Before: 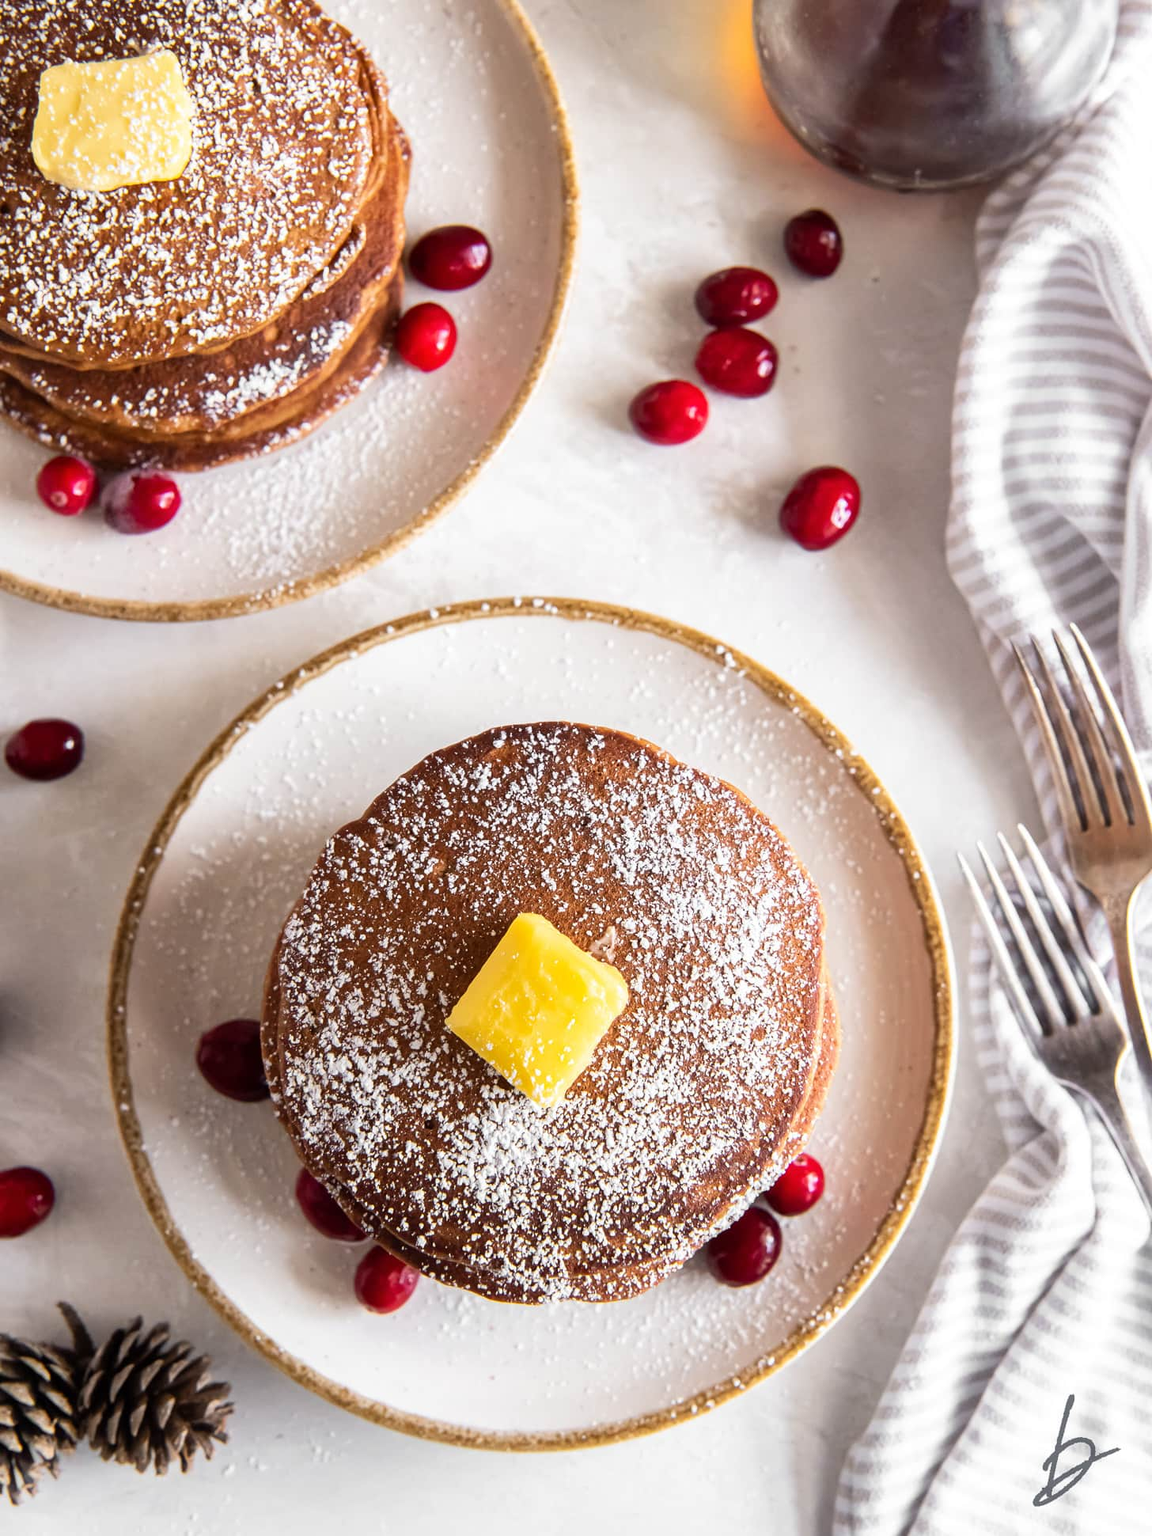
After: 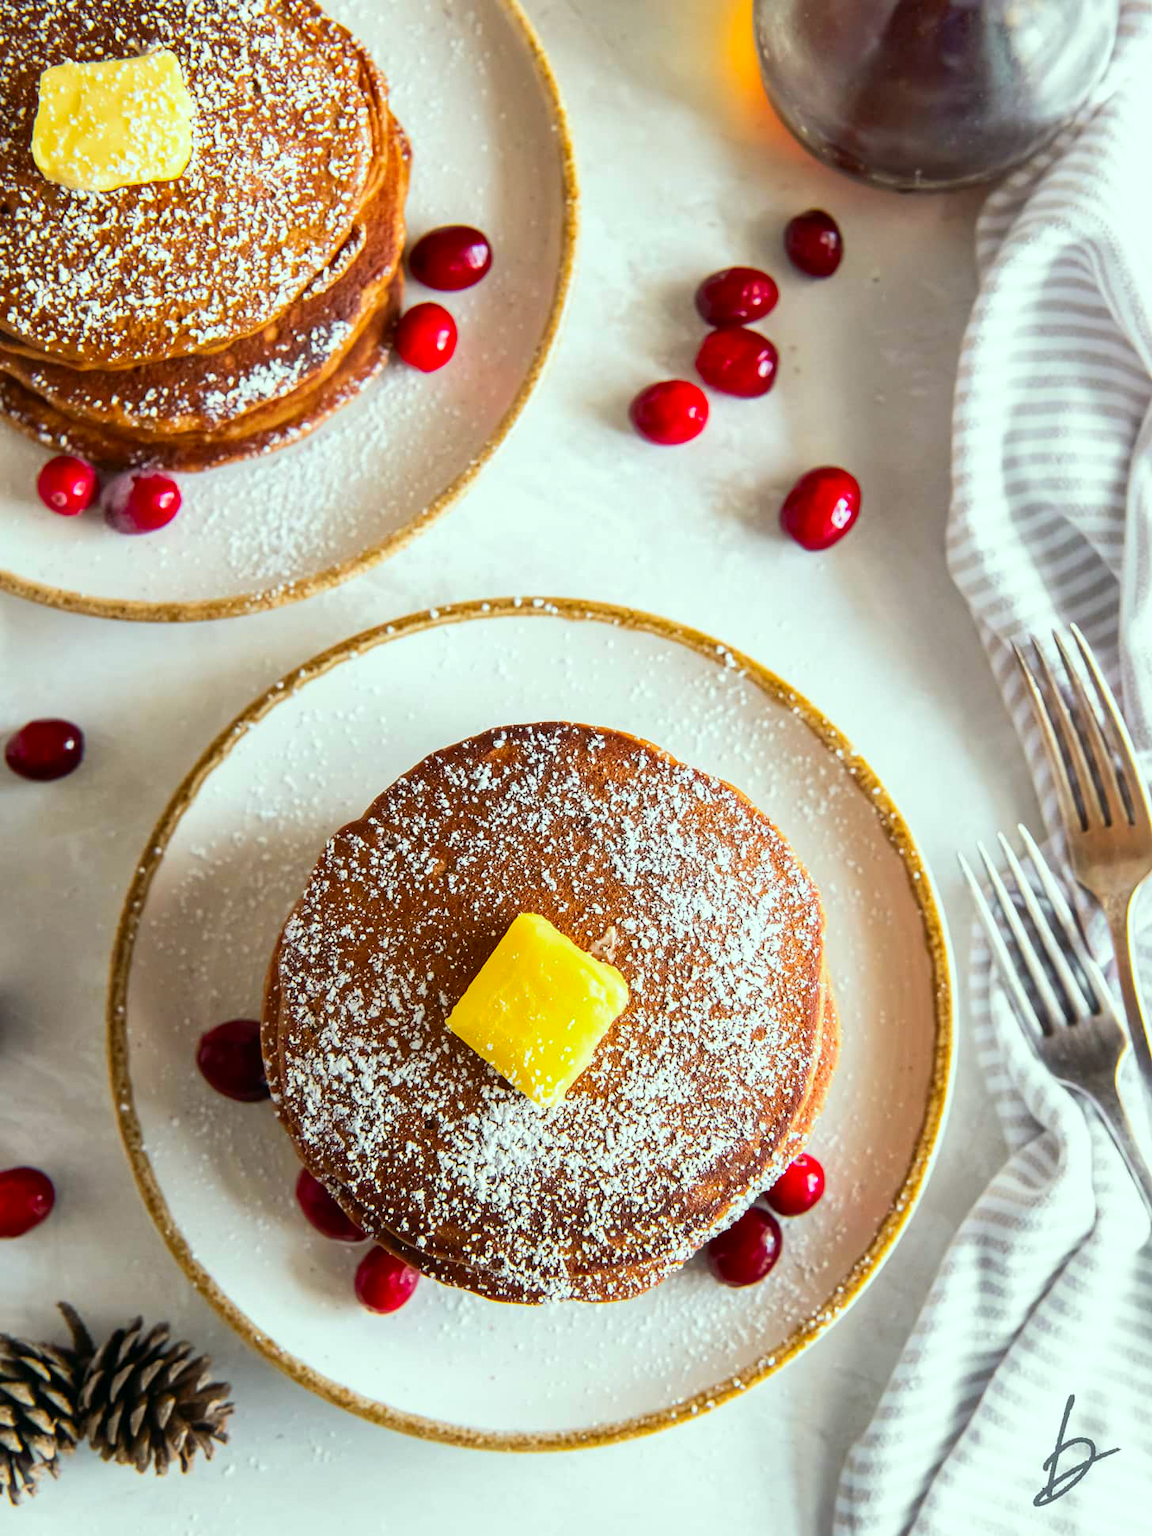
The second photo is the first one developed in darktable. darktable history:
color correction: highlights a* -7.38, highlights b* 1.18, shadows a* -2.89, saturation 1.39
